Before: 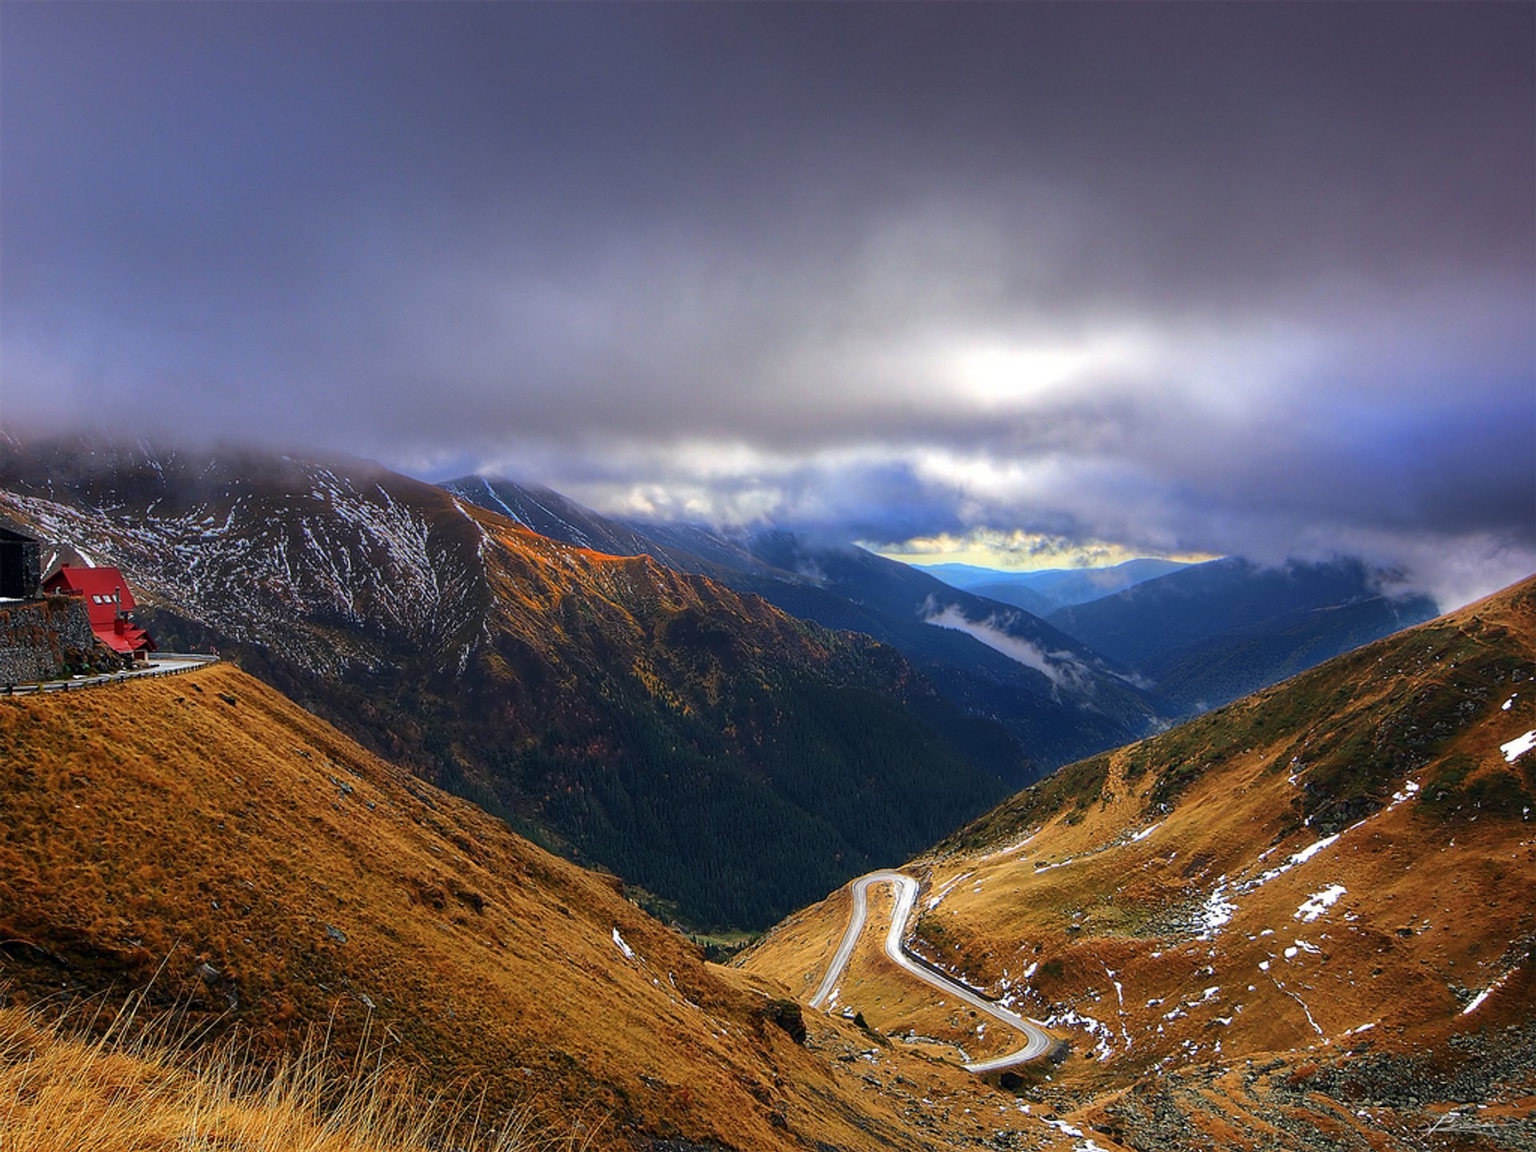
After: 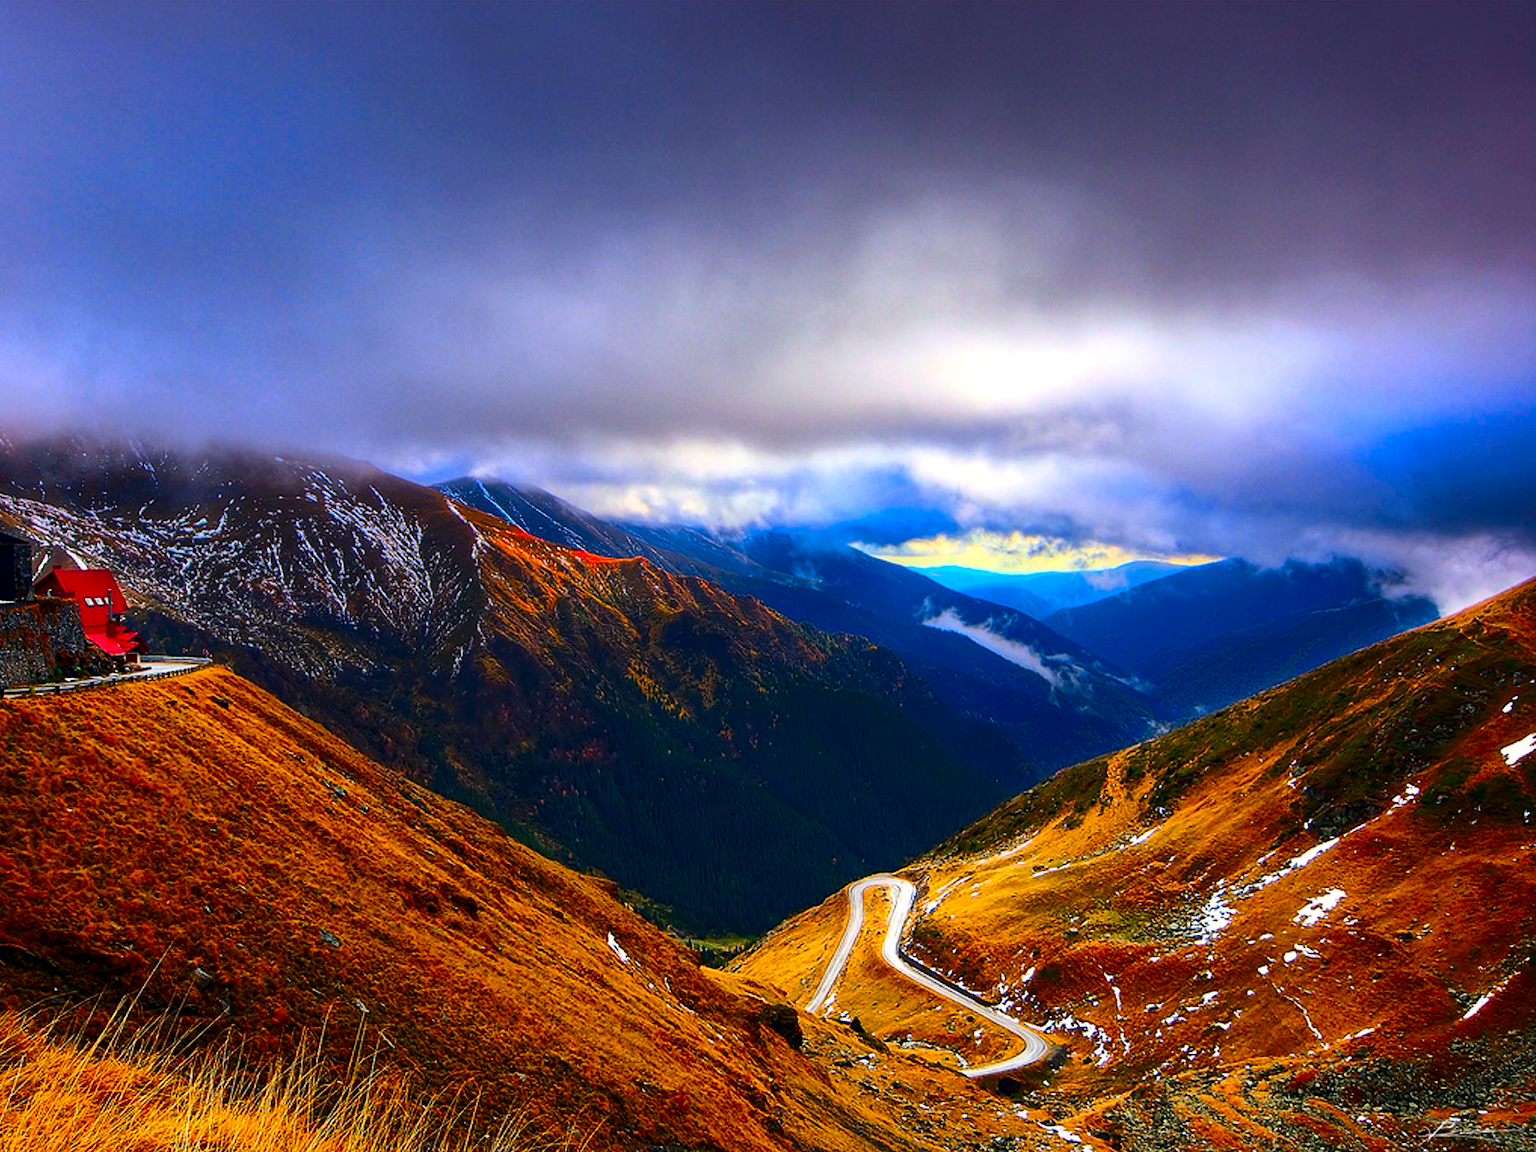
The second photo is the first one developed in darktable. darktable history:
exposure: compensate highlight preservation false
contrast brightness saturation: contrast 0.26, brightness 0.02, saturation 0.87
local contrast: mode bilateral grid, contrast 20, coarseness 50, detail 120%, midtone range 0.2
crop and rotate: left 0.614%, top 0.179%, bottom 0.309%
